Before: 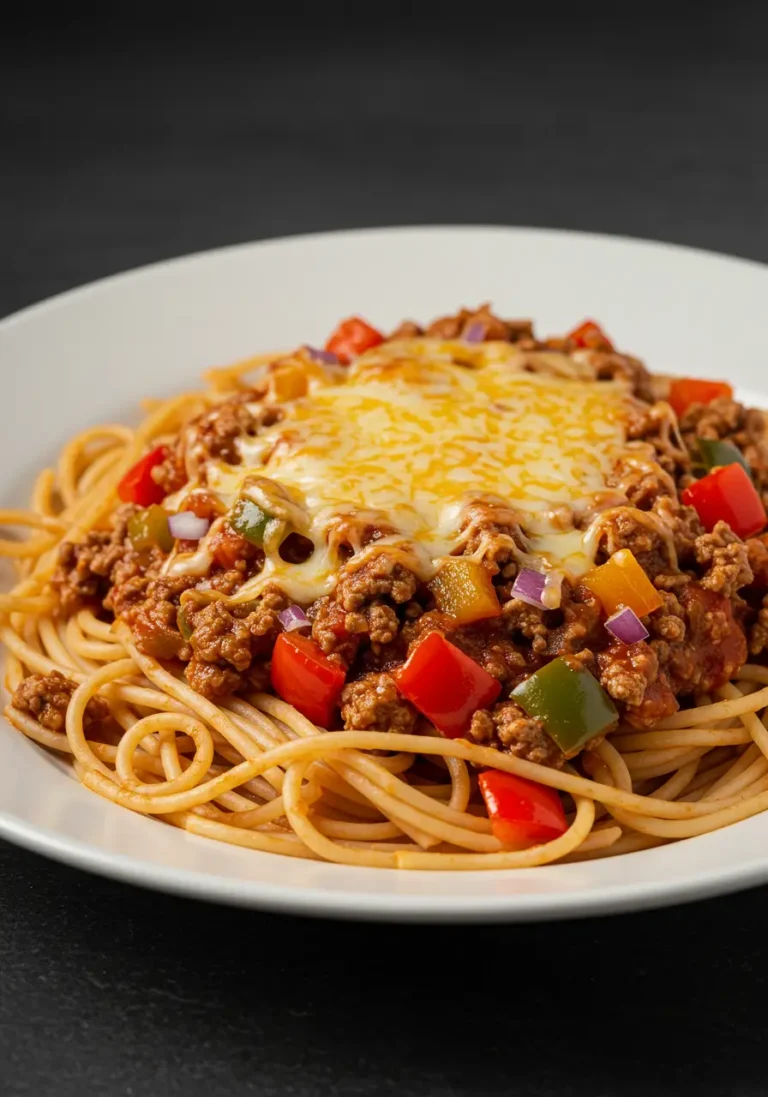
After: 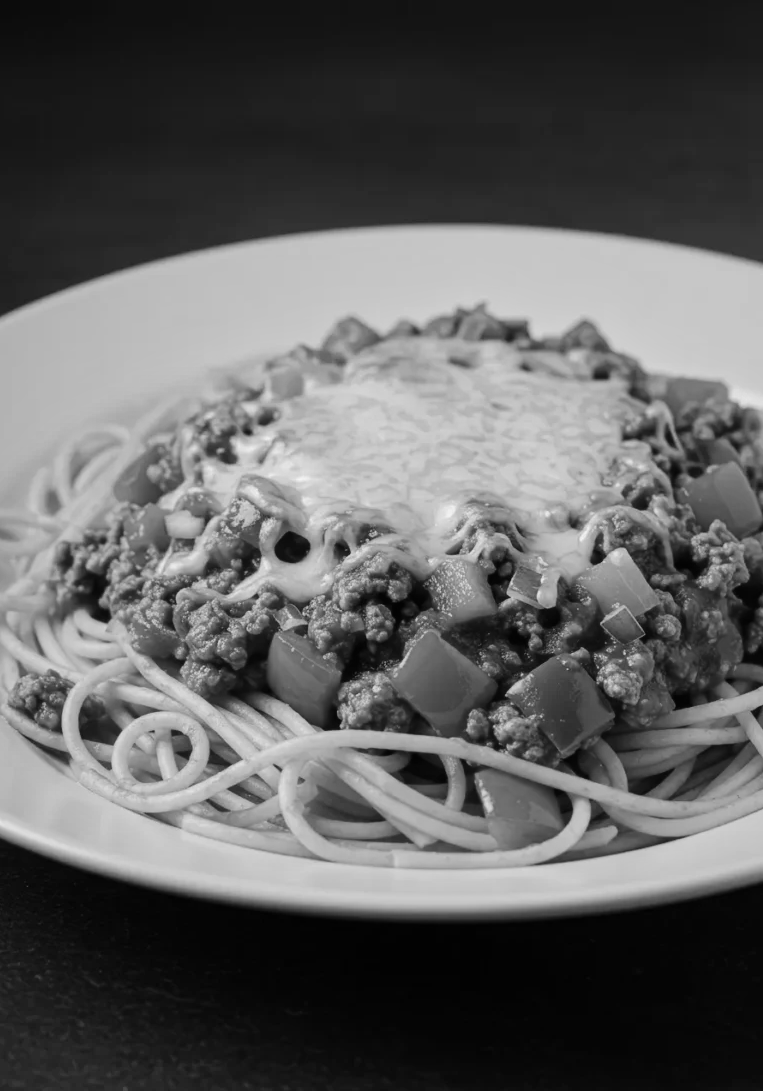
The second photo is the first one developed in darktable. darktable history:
tone curve: curves: ch0 [(0, 0) (0.003, 0.005) (0.011, 0.006) (0.025, 0.013) (0.044, 0.027) (0.069, 0.042) (0.1, 0.06) (0.136, 0.085) (0.177, 0.118) (0.224, 0.171) (0.277, 0.239) (0.335, 0.314) (0.399, 0.394) (0.468, 0.473) (0.543, 0.552) (0.623, 0.64) (0.709, 0.718) (0.801, 0.801) (0.898, 0.882) (1, 1)], preserve colors none
color correction: highlights a* 0.003, highlights b* -0.283
exposure: black level correction -0.001, exposure 0.08 EV, compensate highlight preservation false
monochrome: a 26.22, b 42.67, size 0.8
crop and rotate: left 0.614%, top 0.179%, bottom 0.309%
